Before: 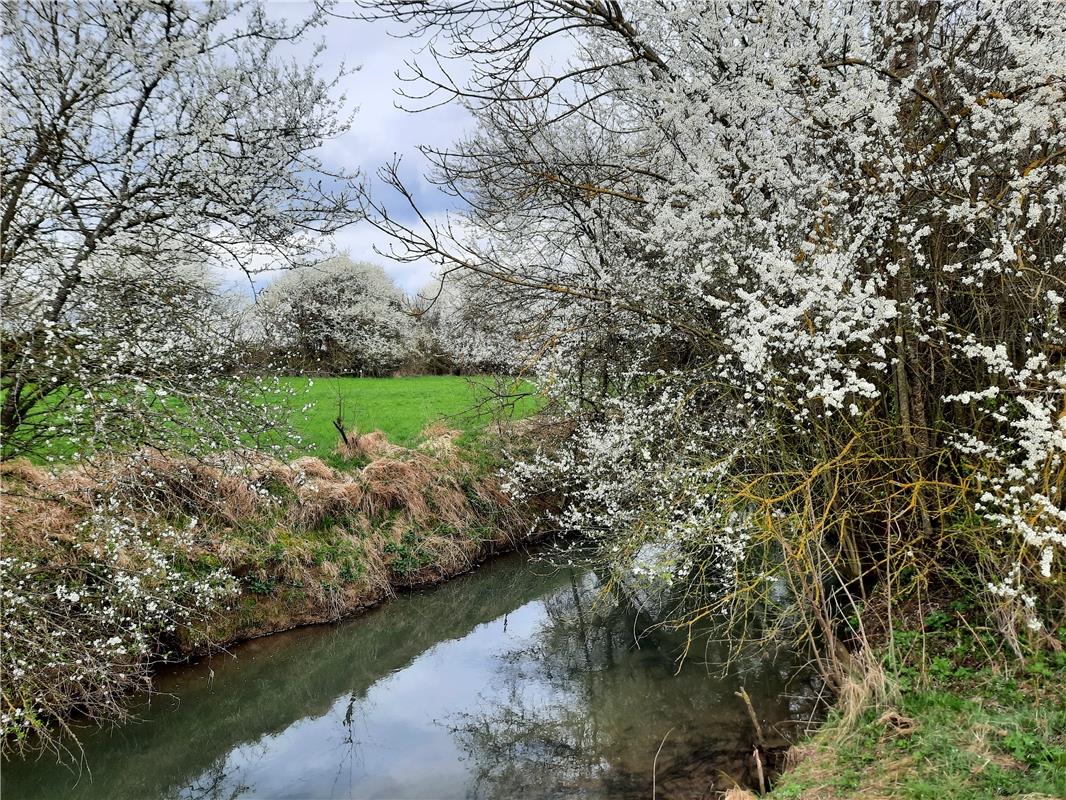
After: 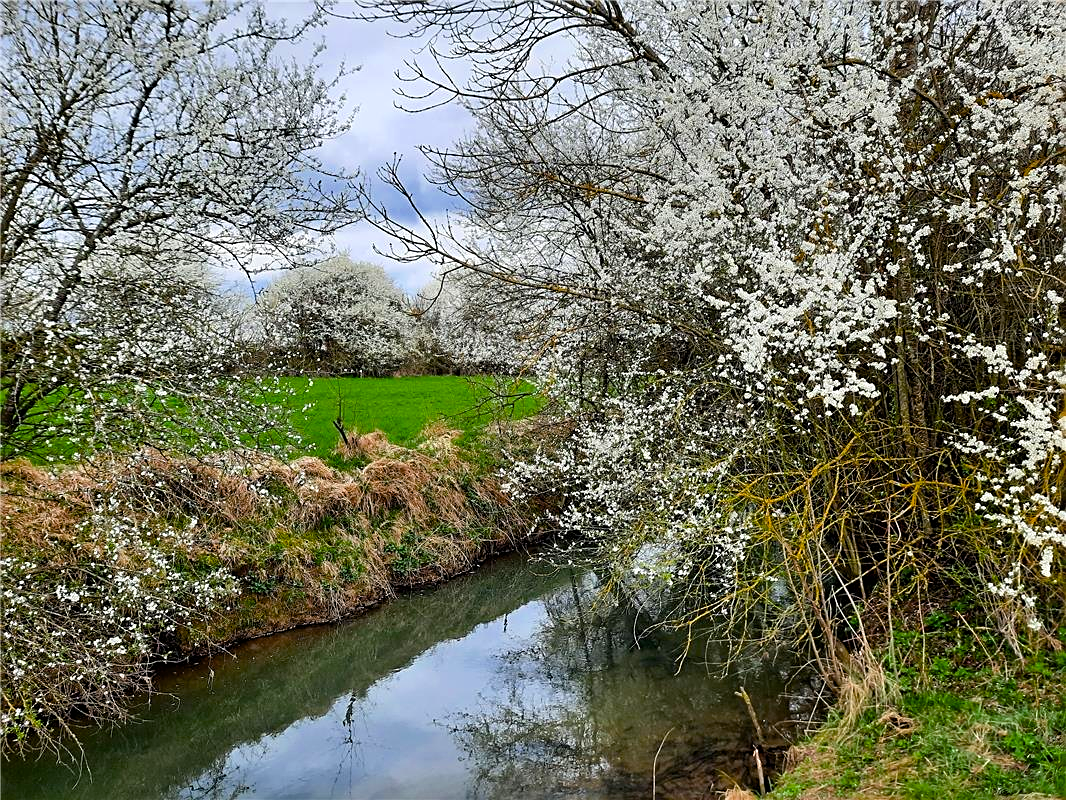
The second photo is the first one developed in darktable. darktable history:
color balance rgb: perceptual saturation grading › global saturation 31.028%, saturation formula JzAzBz (2021)
sharpen: on, module defaults
